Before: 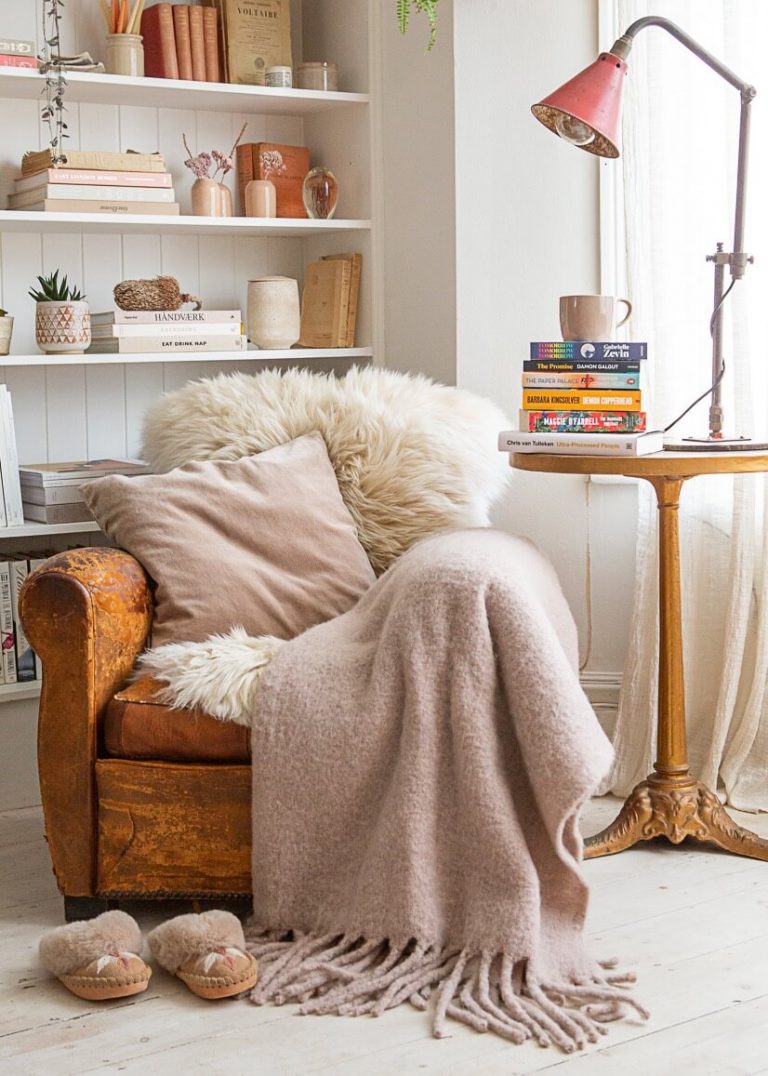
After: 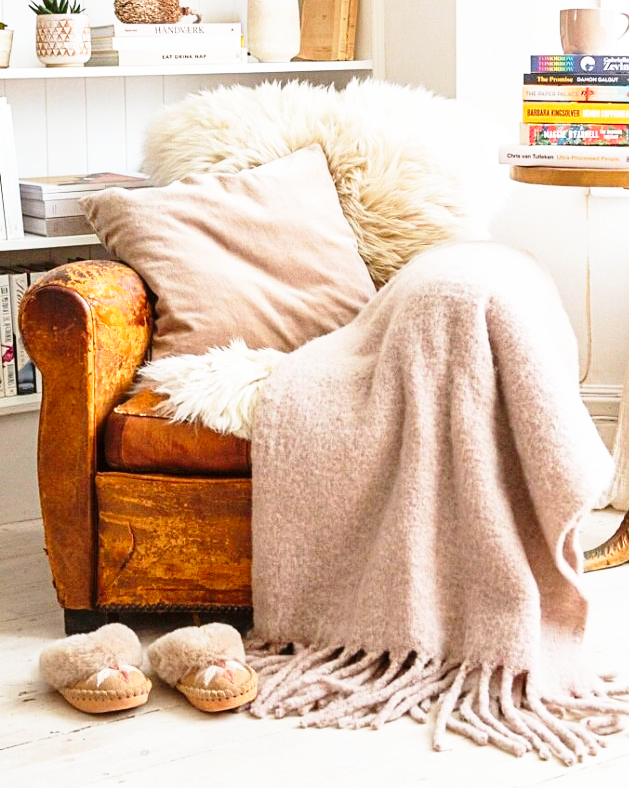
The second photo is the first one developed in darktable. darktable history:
crop: top 26.73%, right 18.031%
base curve: curves: ch0 [(0, 0) (0.026, 0.03) (0.109, 0.232) (0.351, 0.748) (0.669, 0.968) (1, 1)], preserve colors none
